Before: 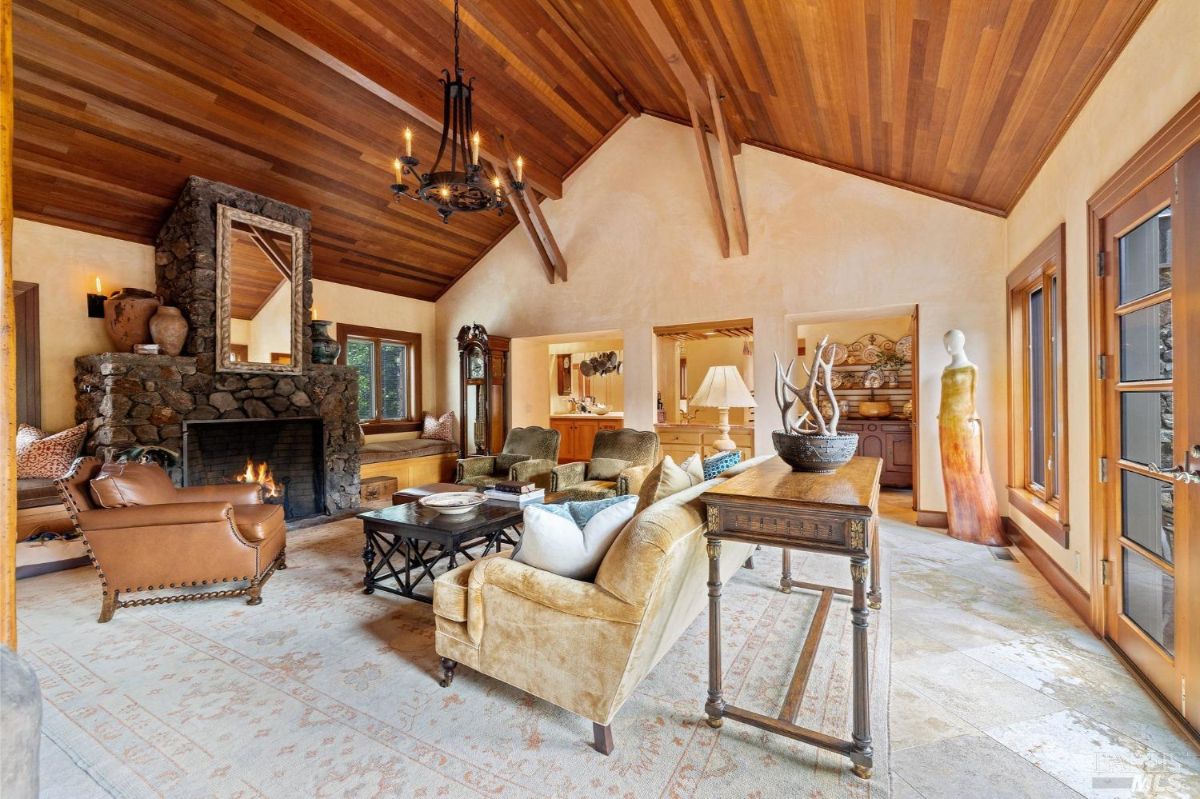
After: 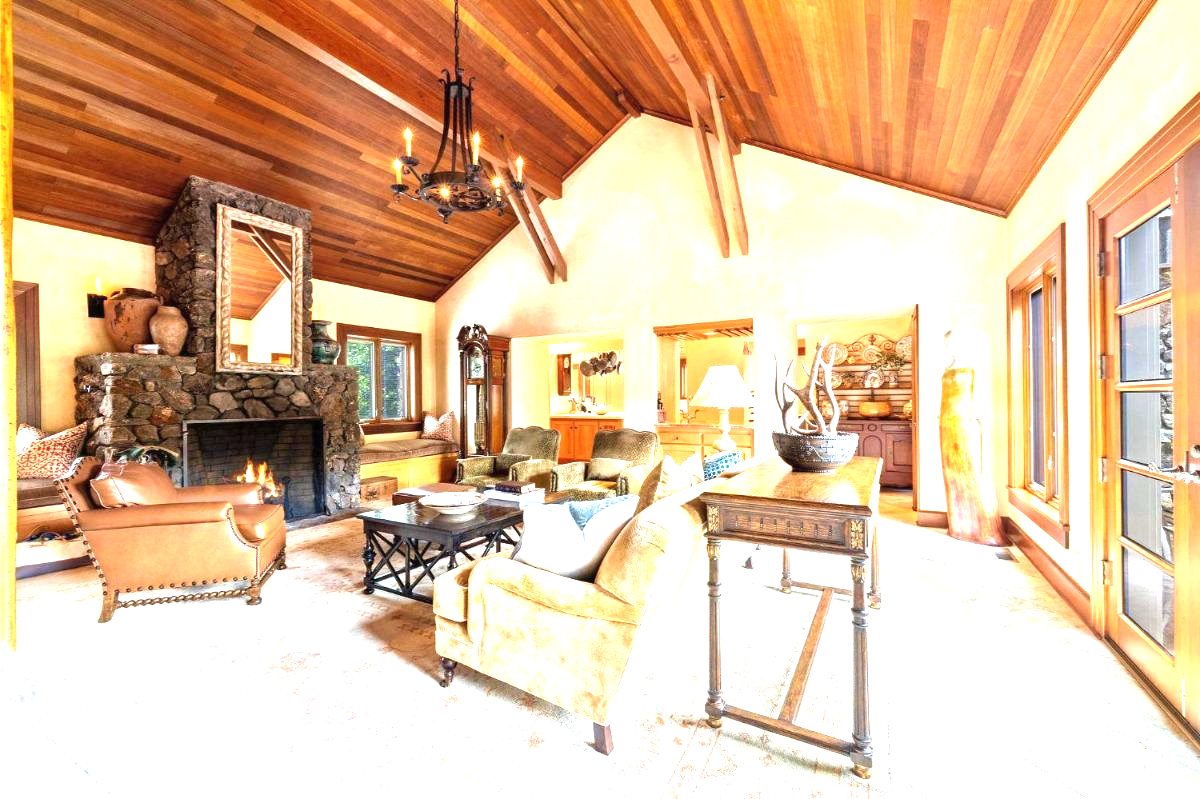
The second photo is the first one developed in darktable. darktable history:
exposure: black level correction 0, exposure 1.457 EV, compensate highlight preservation false
velvia: on, module defaults
